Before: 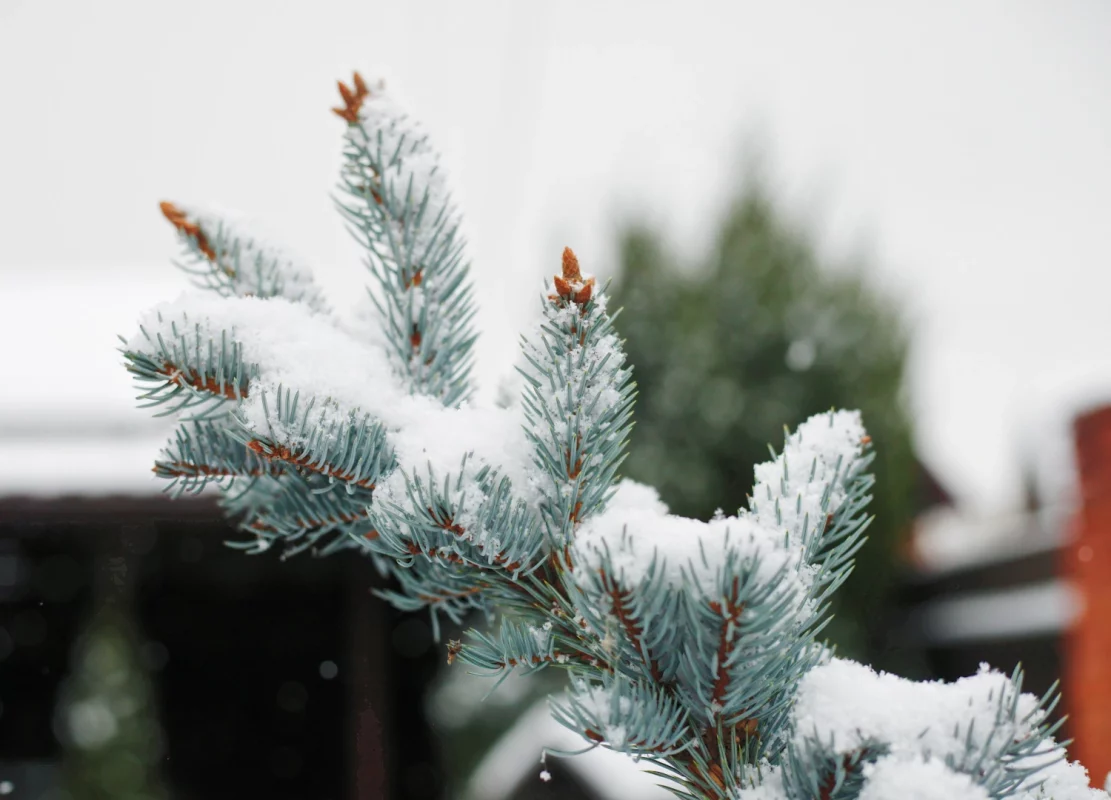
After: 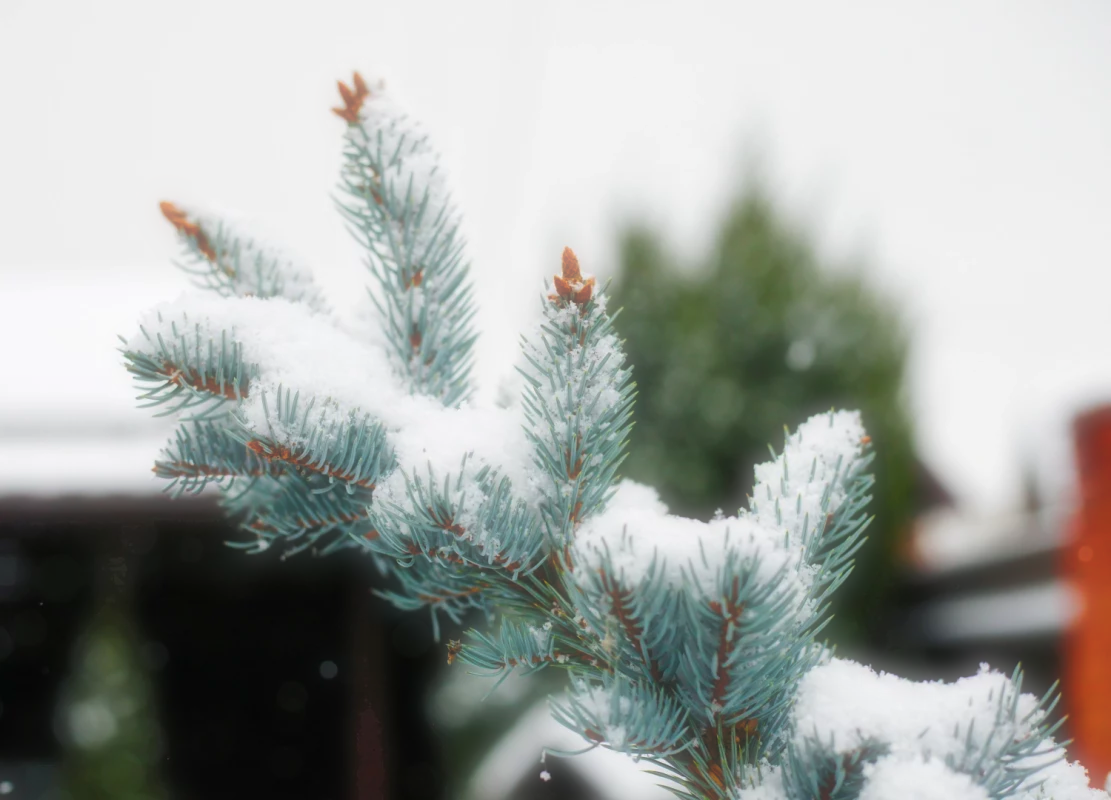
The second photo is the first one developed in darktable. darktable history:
soften: size 60.24%, saturation 65.46%, brightness 0.506 EV, mix 25.7%
color balance rgb: linear chroma grading › global chroma 15%, perceptual saturation grading › global saturation 30%
